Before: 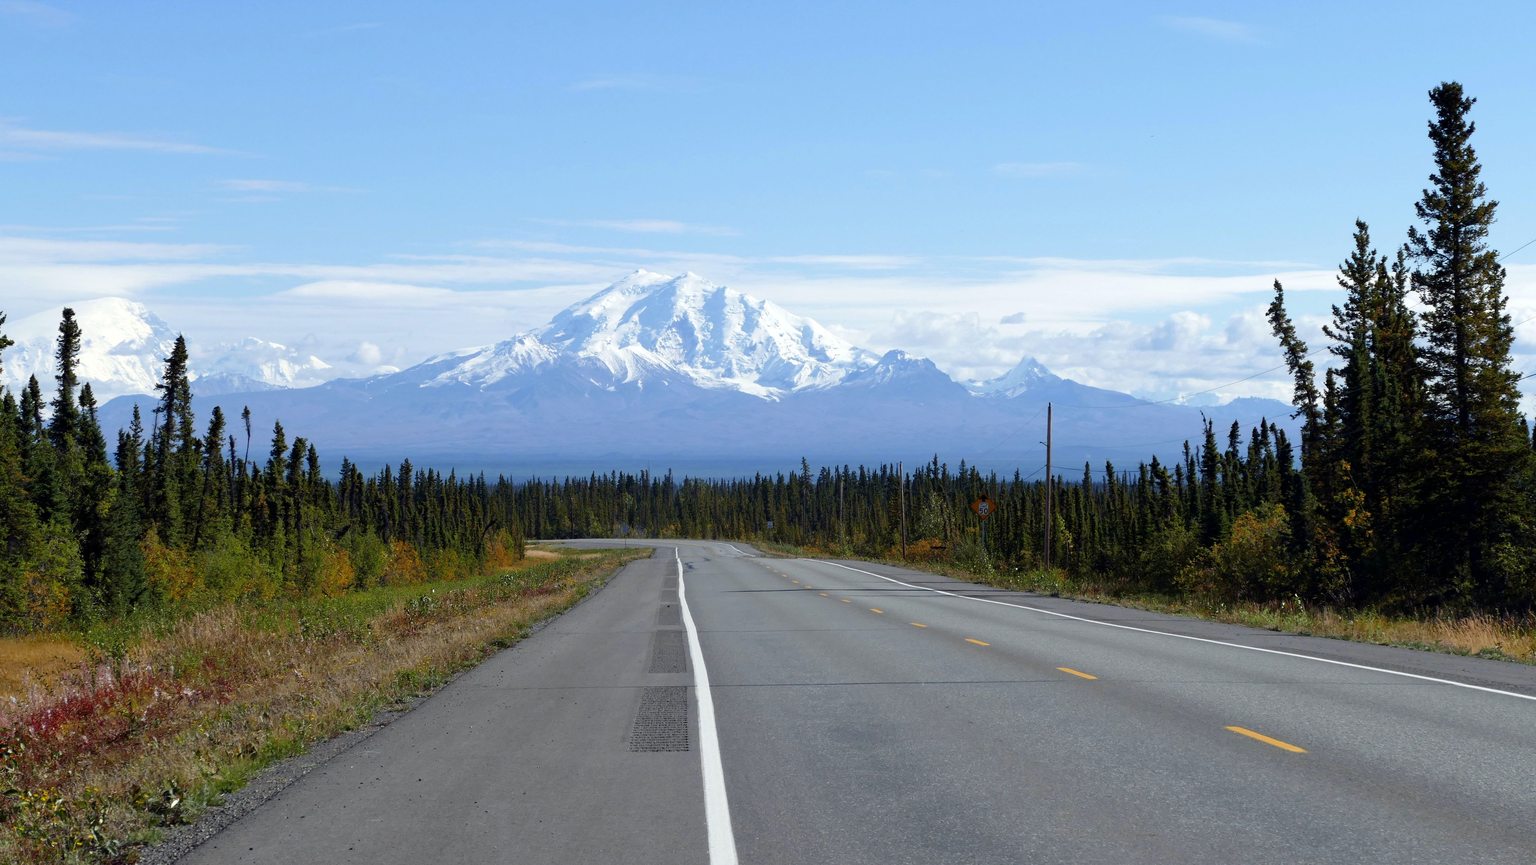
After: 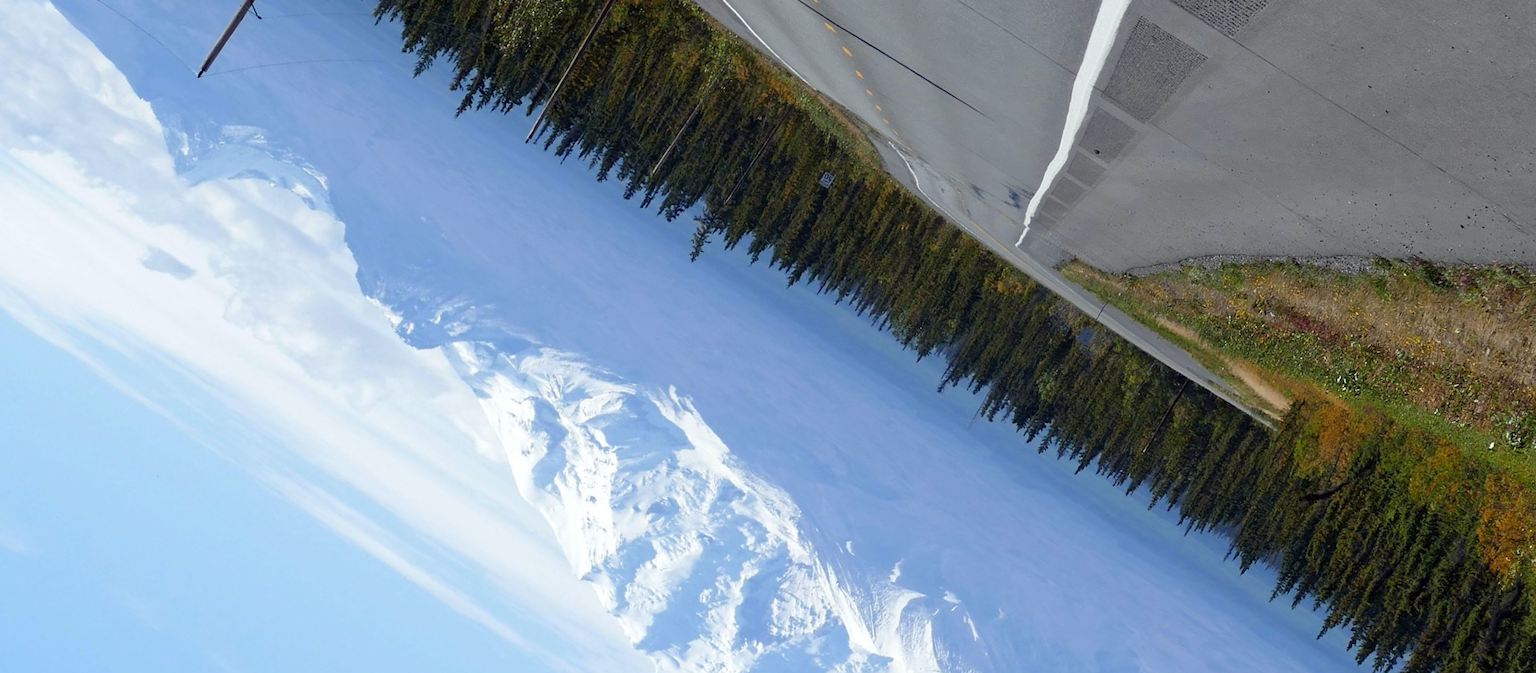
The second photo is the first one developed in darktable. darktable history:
crop and rotate: angle 147.12°, left 9.153%, top 15.623%, right 4.368%, bottom 17.045%
